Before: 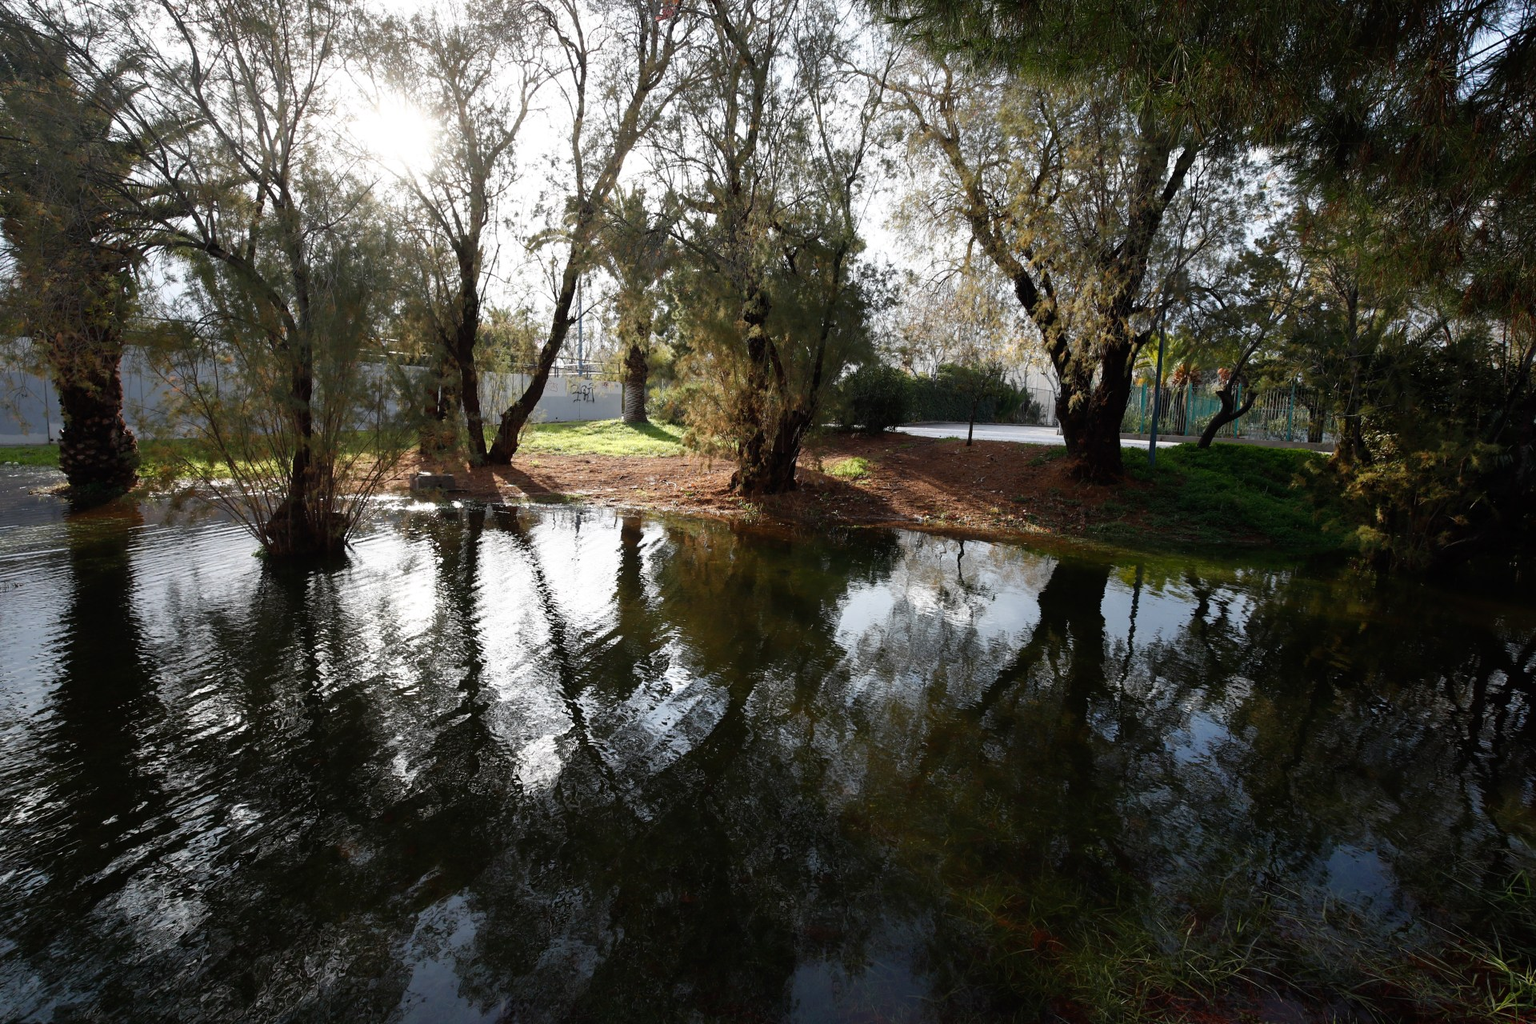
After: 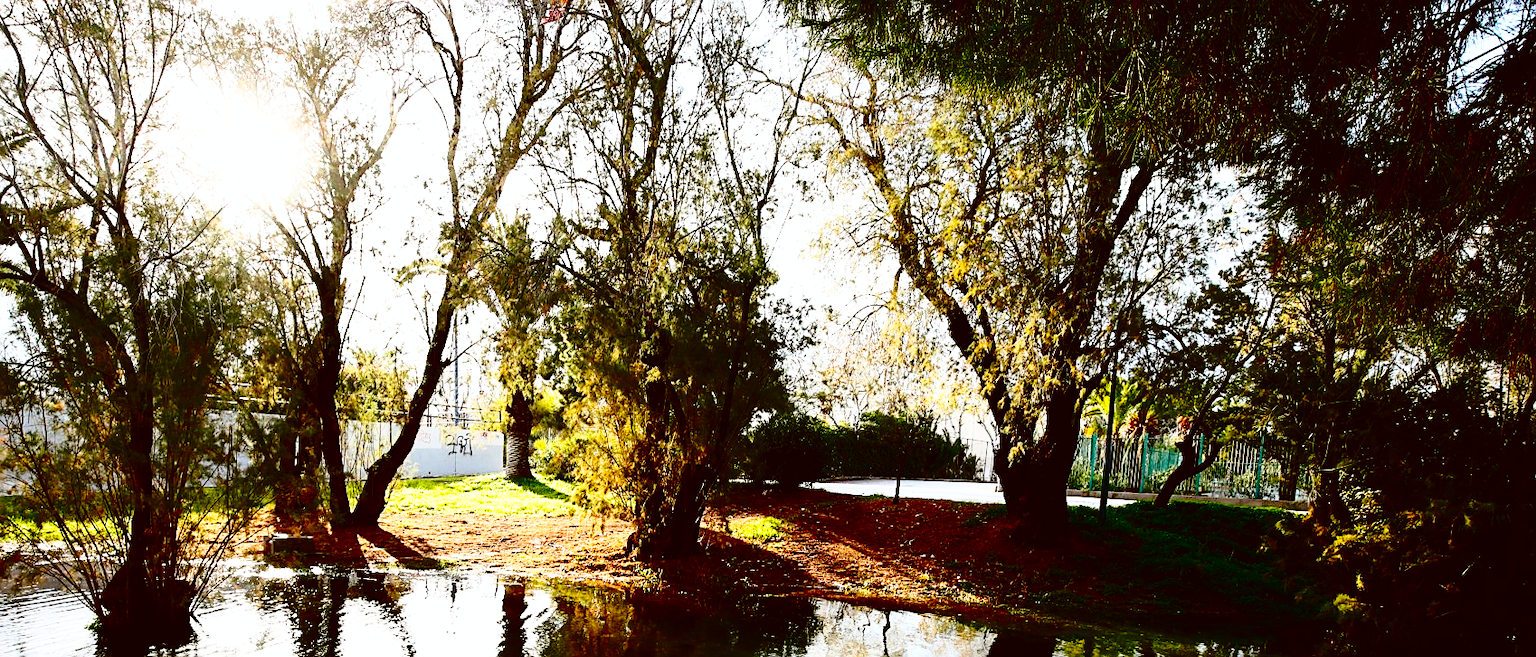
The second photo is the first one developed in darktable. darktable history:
color correction: highlights a* -0.386, highlights b* 0.152, shadows a* 4.27, shadows b* 20.29
color balance rgb: perceptual saturation grading › global saturation 30.497%, global vibrance 25.021%, contrast 9.637%
base curve: curves: ch0 [(0, 0) (0.028, 0.03) (0.105, 0.232) (0.387, 0.748) (0.754, 0.968) (1, 1)], preserve colors none
contrast brightness saturation: contrast 0.51, saturation -0.101
sharpen: on, module defaults
shadows and highlights: on, module defaults
crop and rotate: left 11.55%, bottom 43.171%
